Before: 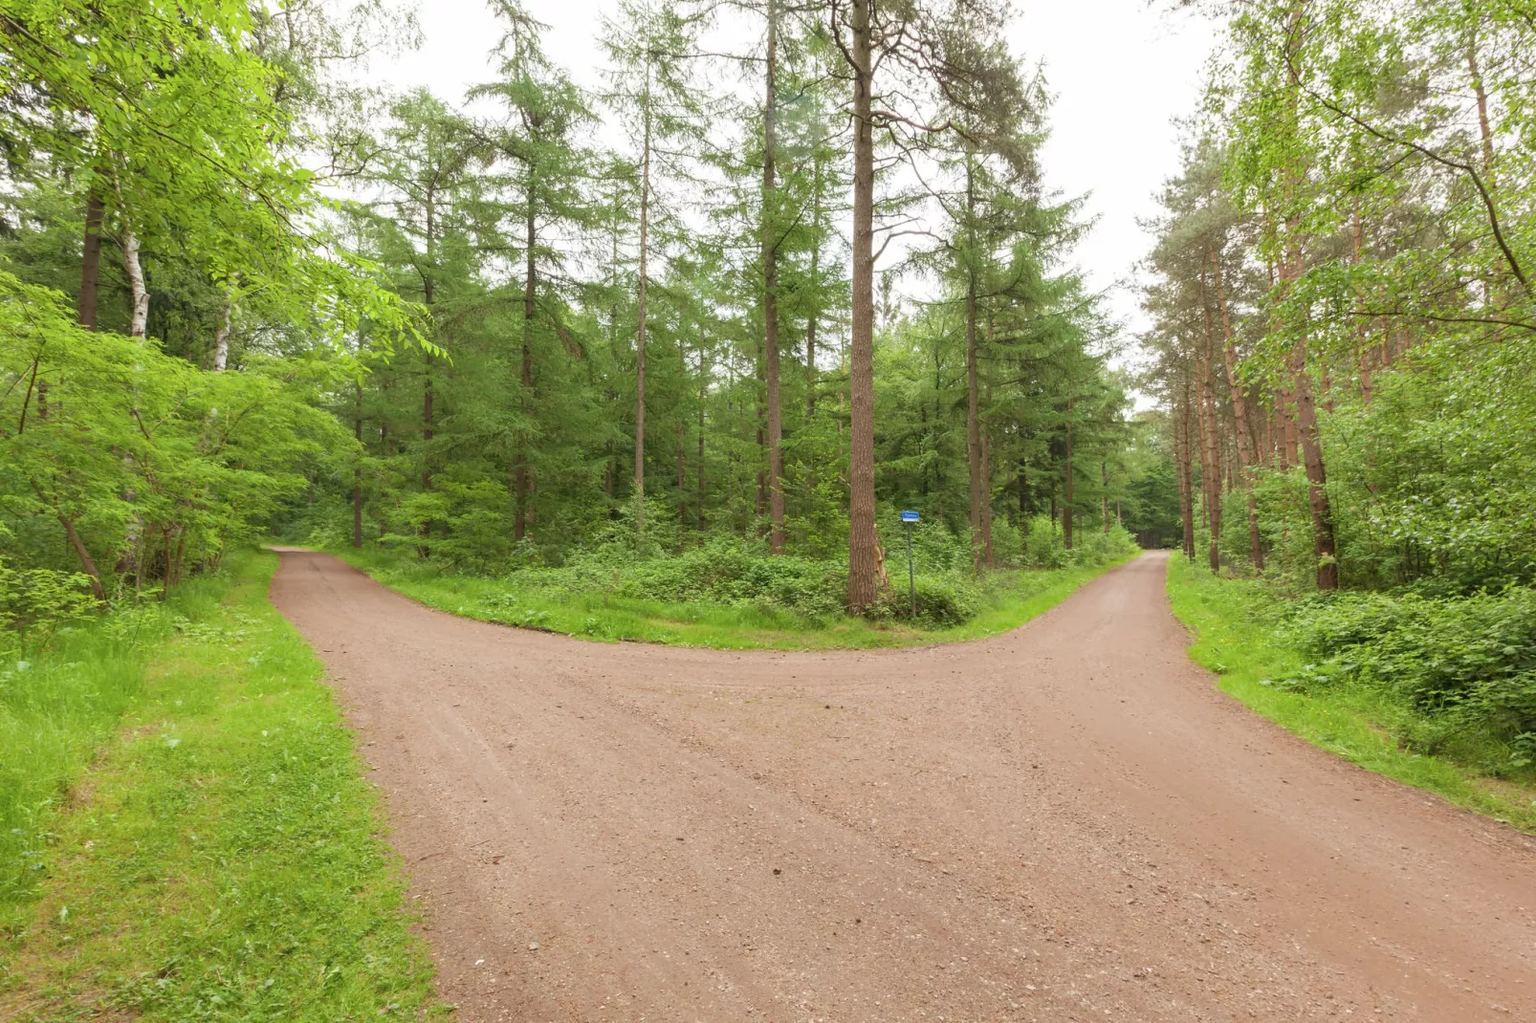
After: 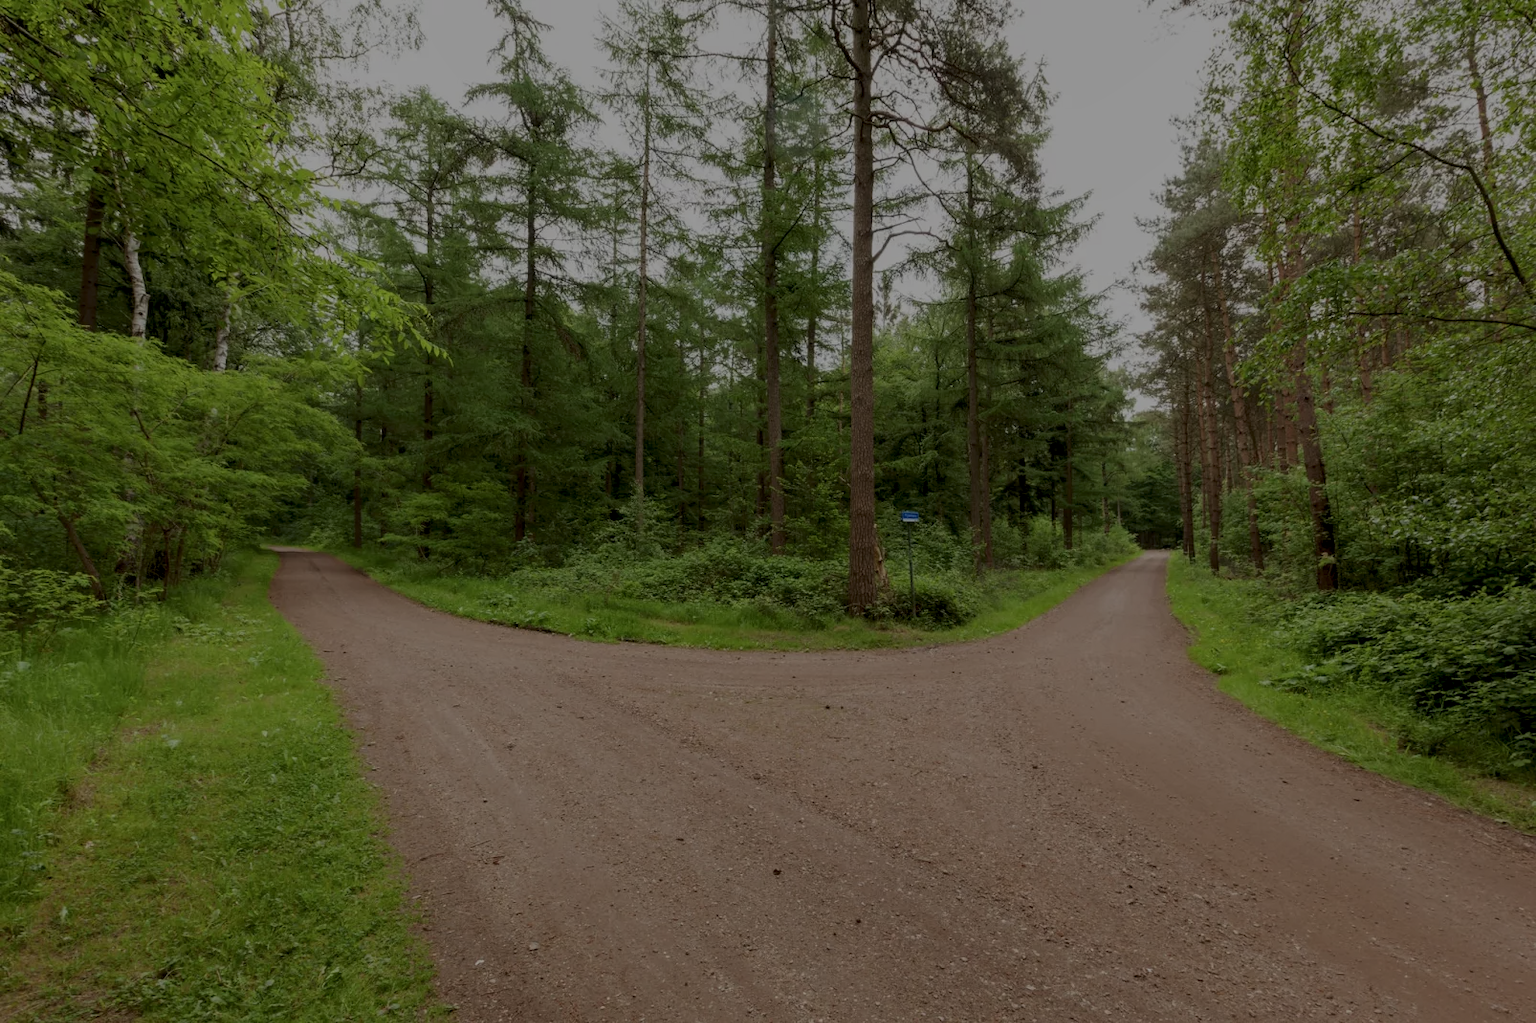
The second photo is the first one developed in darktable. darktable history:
local contrast: detail 135%, midtone range 0.75
exposure: exposure -2.002 EV, compensate highlight preservation false
